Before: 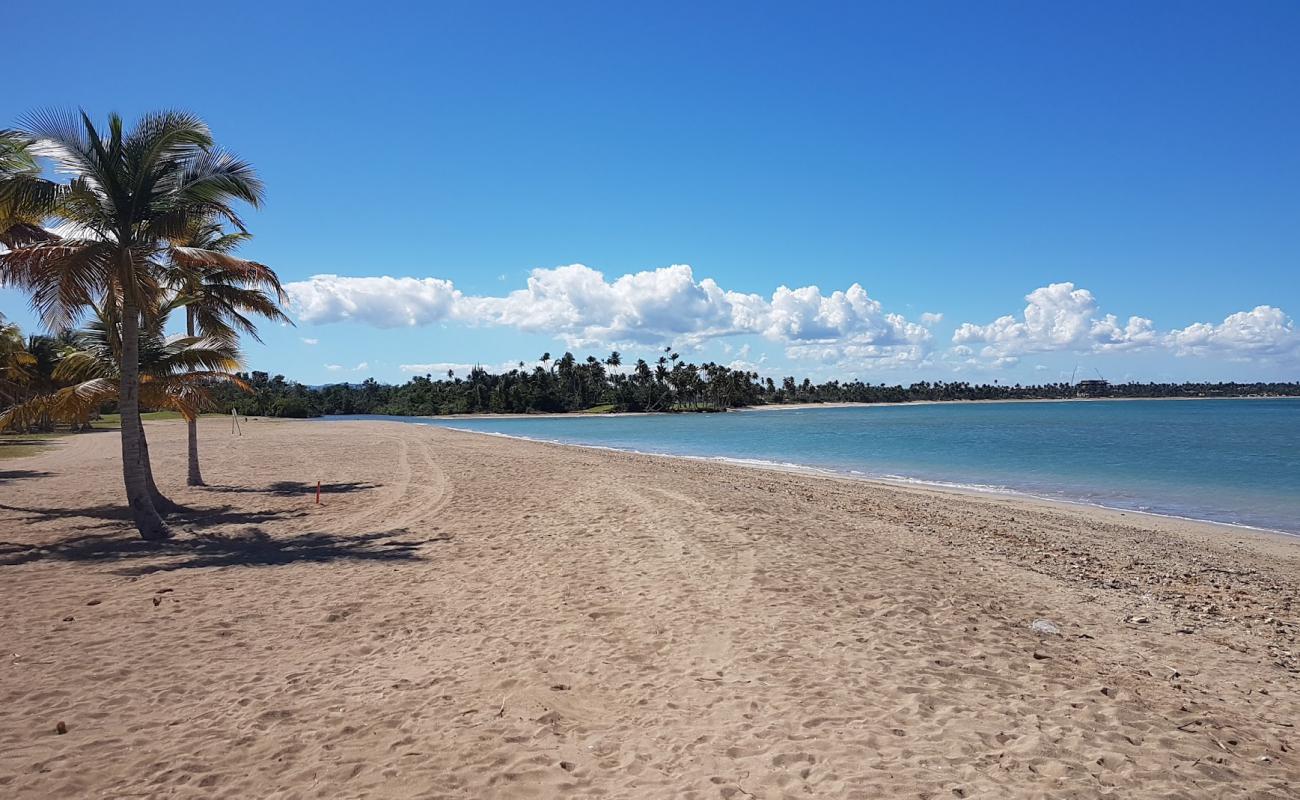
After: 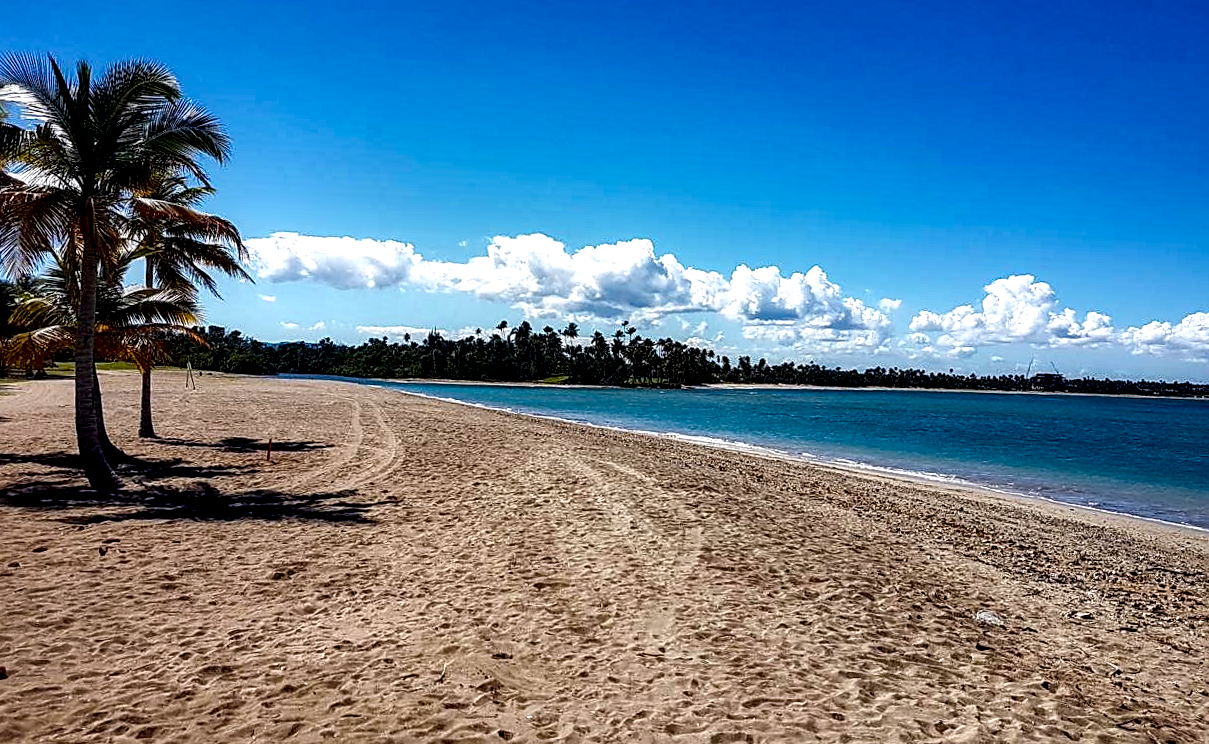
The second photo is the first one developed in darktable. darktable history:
local contrast: shadows 164%, detail 227%
contrast brightness saturation: contrast 0.009, saturation -0.068
sharpen: on, module defaults
exposure: compensate highlight preservation false
crop and rotate: angle -2.68°
color balance rgb: perceptual saturation grading › global saturation 23.137%, perceptual saturation grading › highlights -23.981%, perceptual saturation grading › mid-tones 24.659%, perceptual saturation grading › shadows 40.9%, global vibrance 34.758%
shadows and highlights: radius 108.41, shadows 41.44, highlights -72.08, low approximation 0.01, soften with gaussian
tone equalizer: -8 EV 0.285 EV, -7 EV 0.41 EV, -6 EV 0.407 EV, -5 EV 0.23 EV, -3 EV -0.279 EV, -2 EV -0.406 EV, -1 EV -0.398 EV, +0 EV -0.237 EV
